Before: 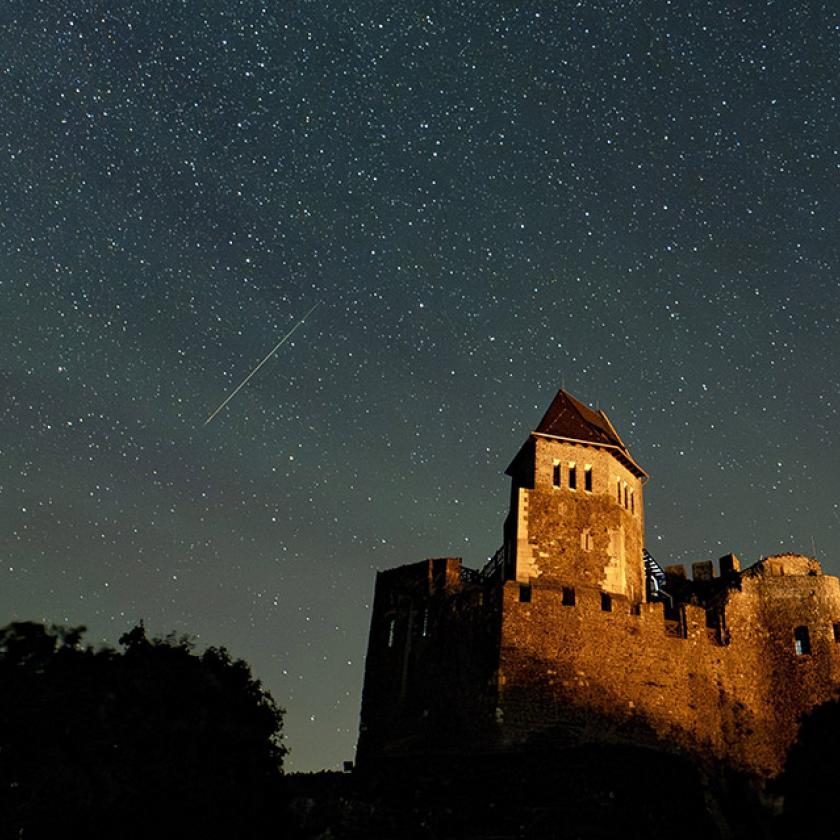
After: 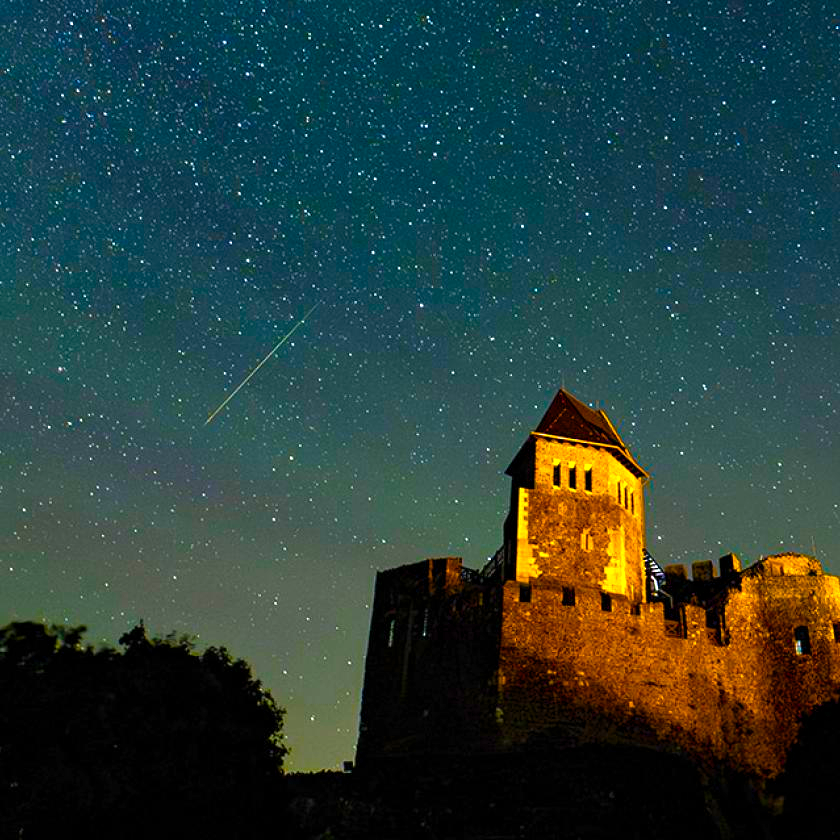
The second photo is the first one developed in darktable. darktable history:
color balance rgb: linear chroma grading › global chroma 20%, perceptual saturation grading › global saturation 65%, perceptual saturation grading › highlights 50%, perceptual saturation grading › shadows 30%, perceptual brilliance grading › global brilliance 12%, perceptual brilliance grading › highlights 15%, global vibrance 20%
